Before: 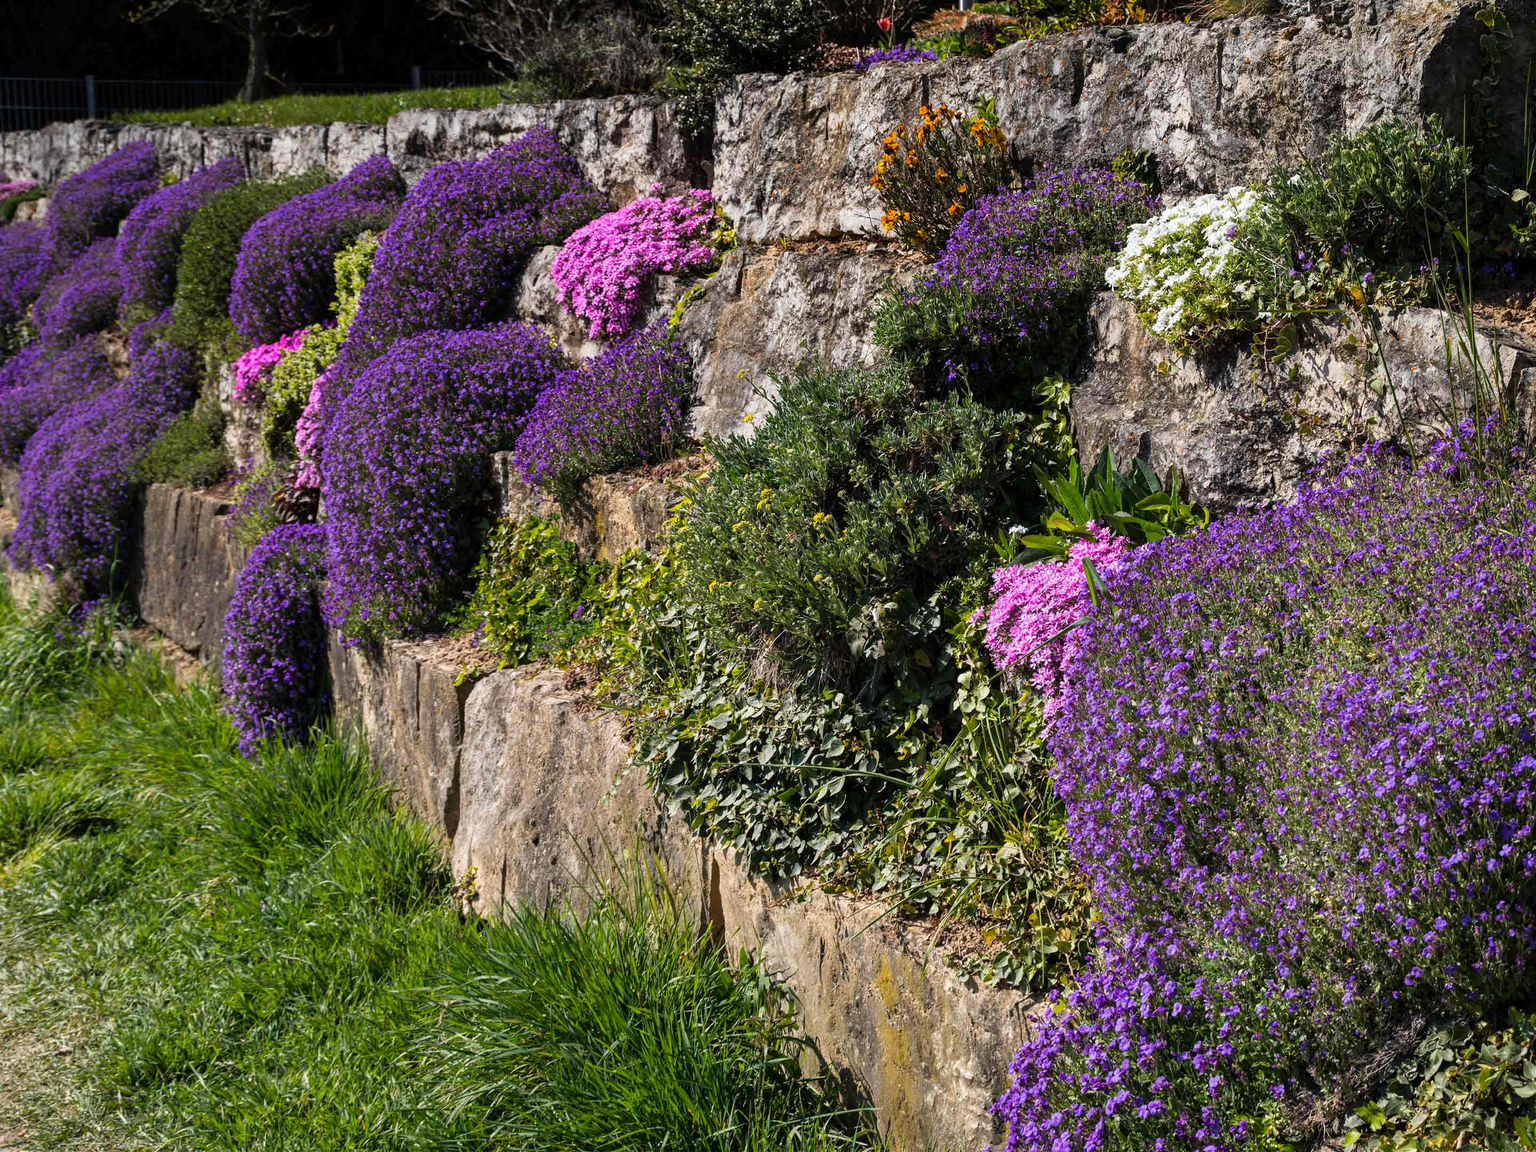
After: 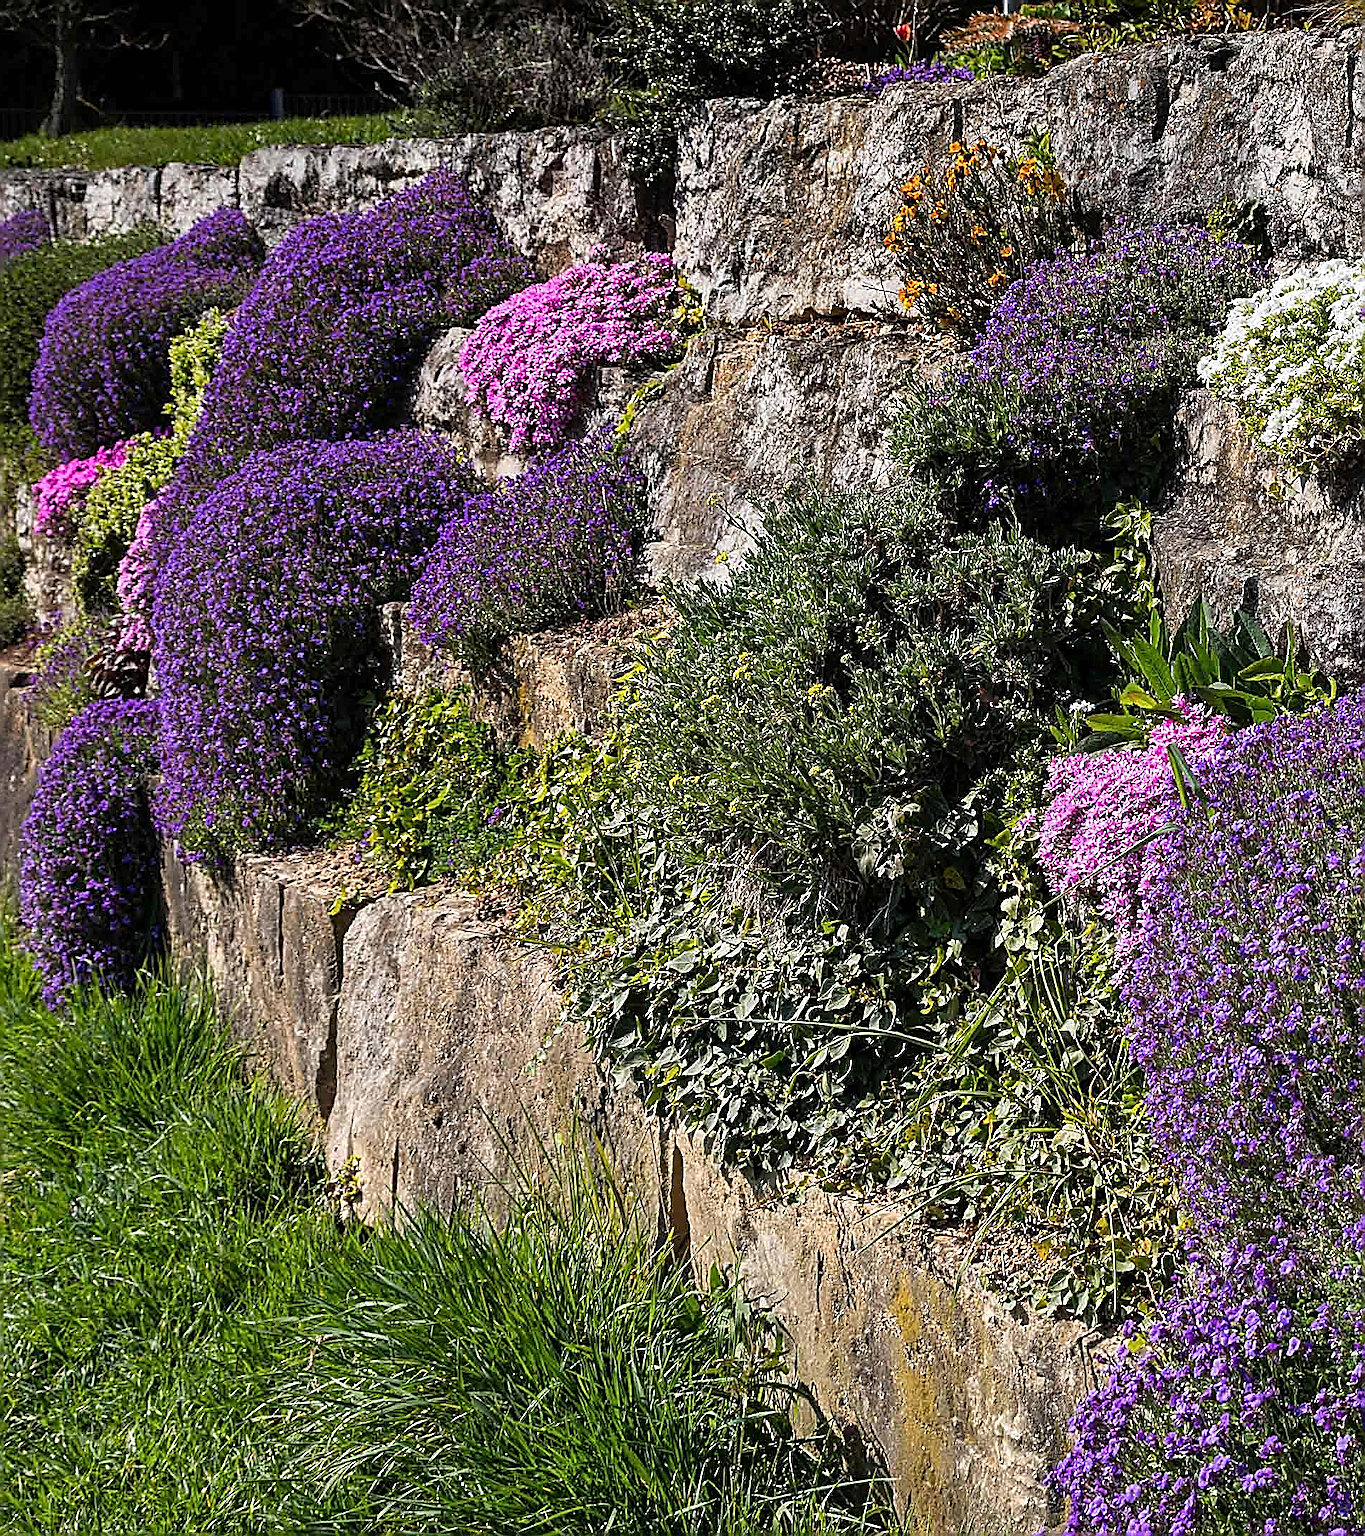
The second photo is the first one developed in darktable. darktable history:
crop and rotate: left 13.537%, right 19.796%
sharpen: amount 2
